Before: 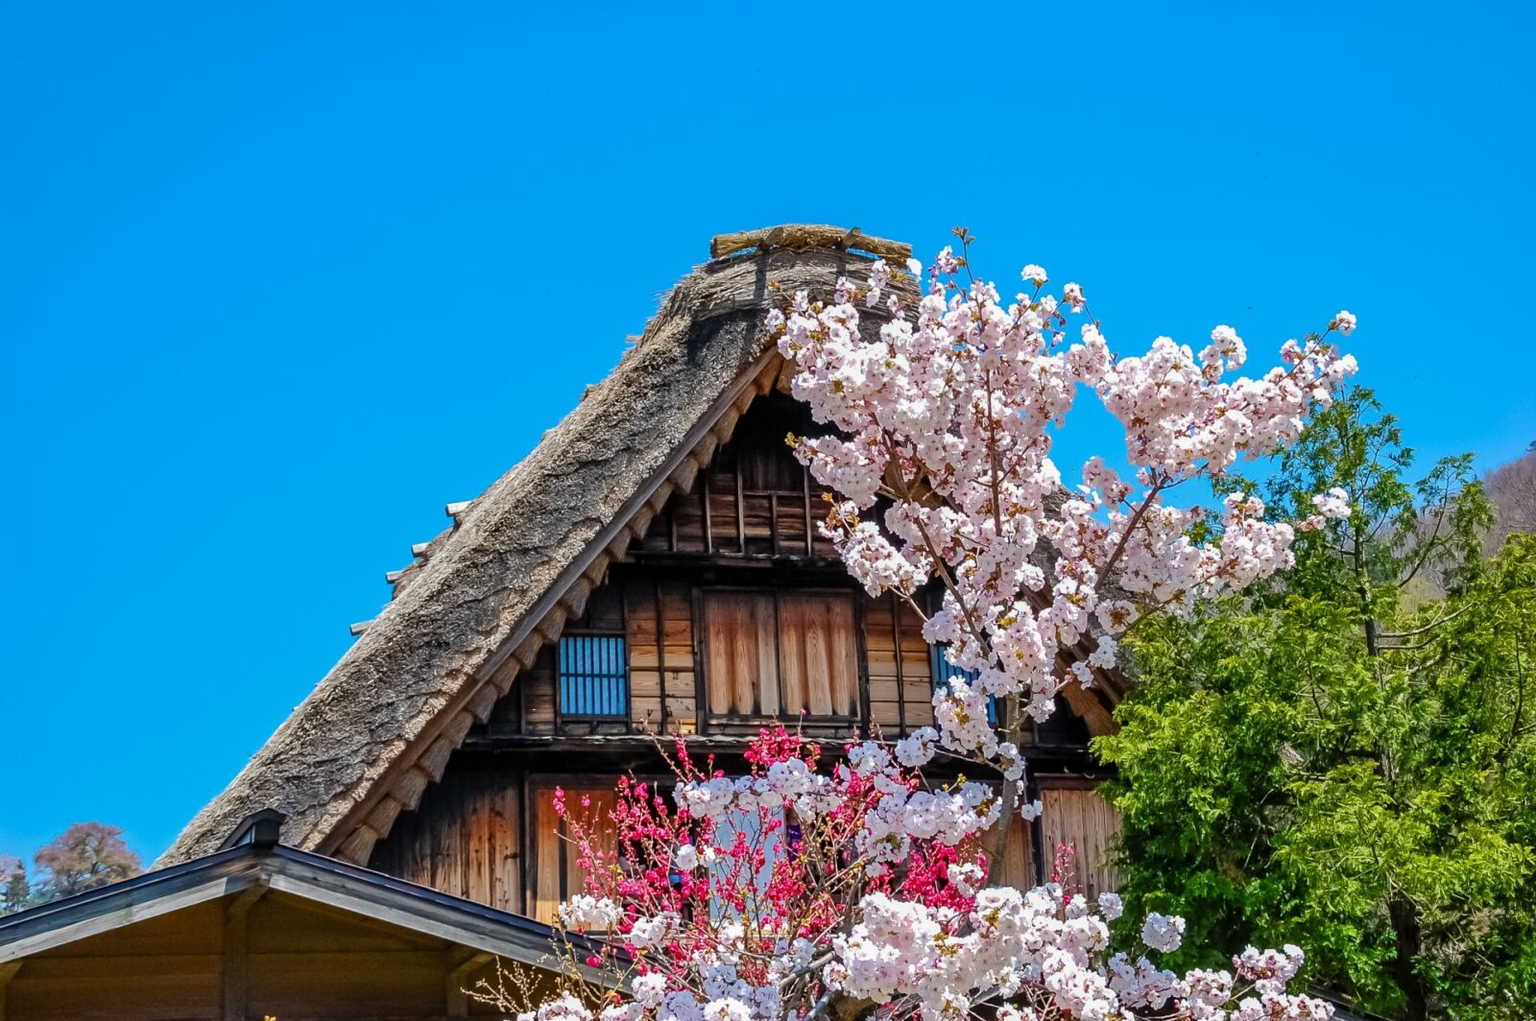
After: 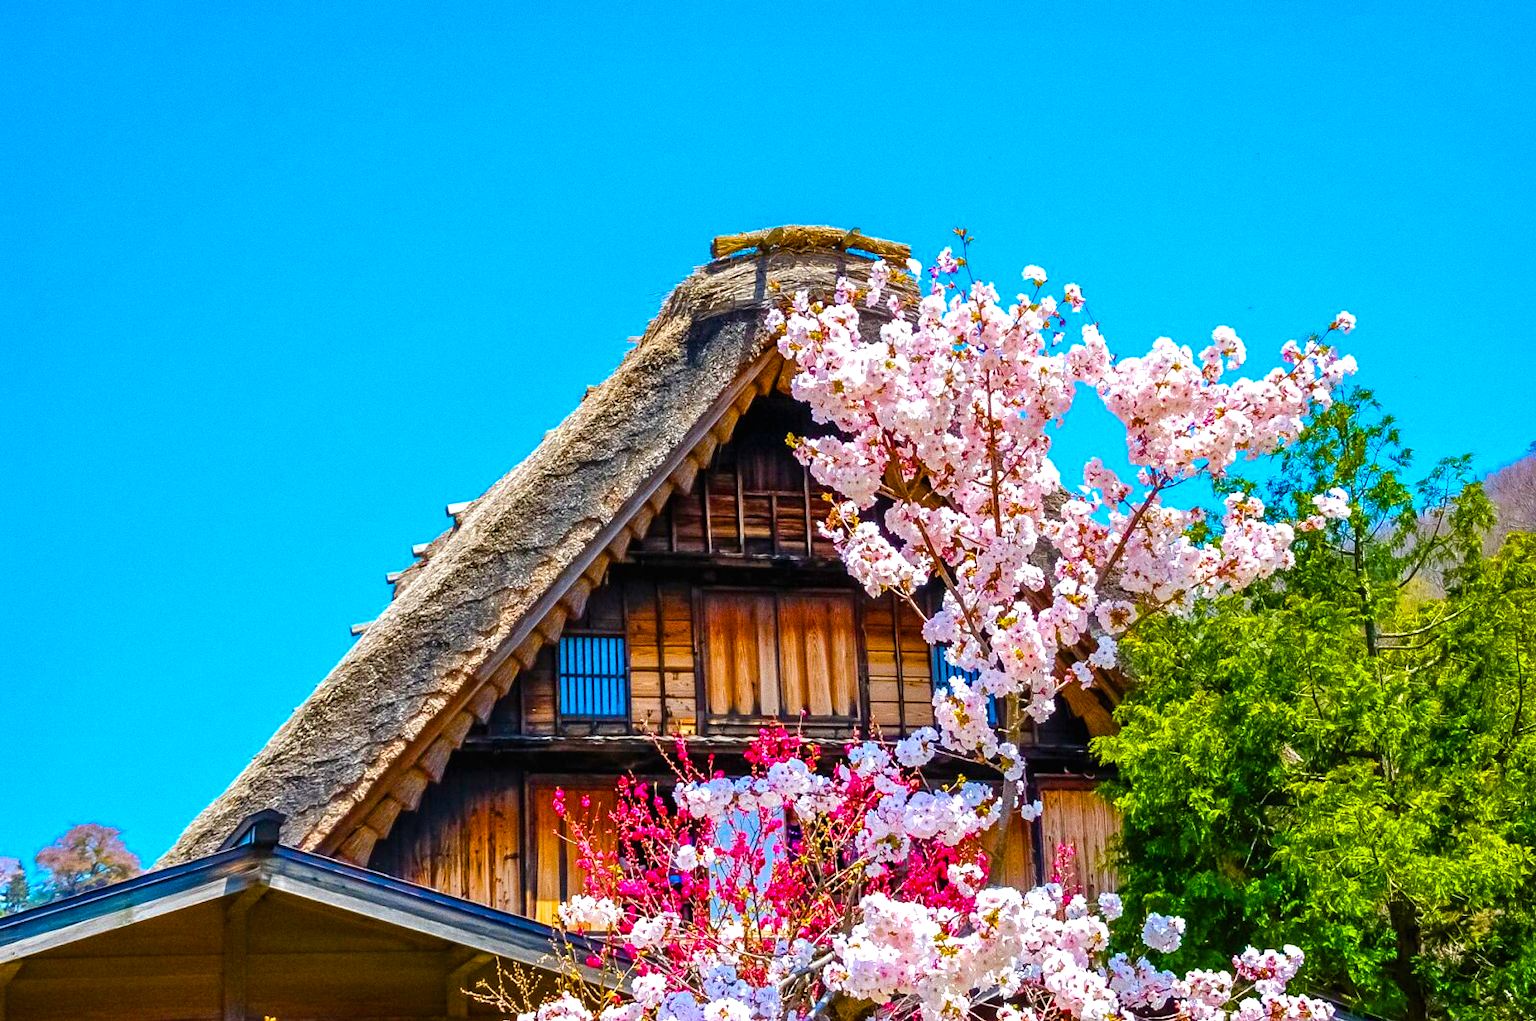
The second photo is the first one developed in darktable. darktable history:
grain: coarseness 0.09 ISO
local contrast: mode bilateral grid, contrast 100, coarseness 100, detail 91%, midtone range 0.2
color balance rgb: linear chroma grading › global chroma 25%, perceptual saturation grading › global saturation 45%, perceptual saturation grading › highlights -50%, perceptual saturation grading › shadows 30%, perceptual brilliance grading › global brilliance 18%, global vibrance 40%
